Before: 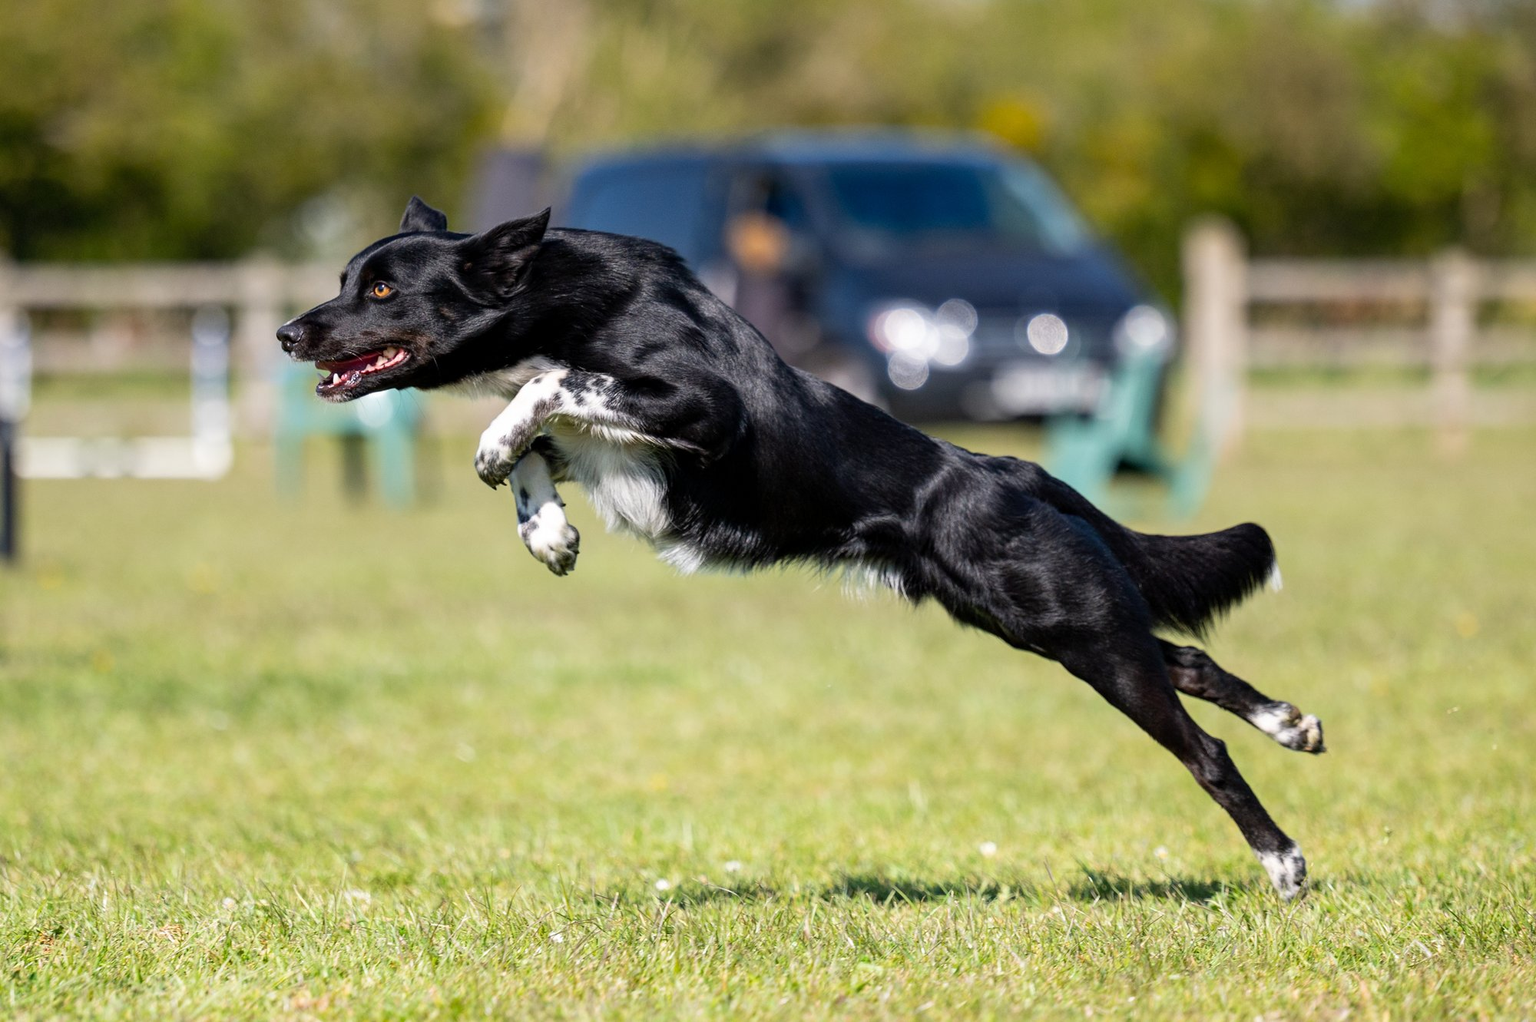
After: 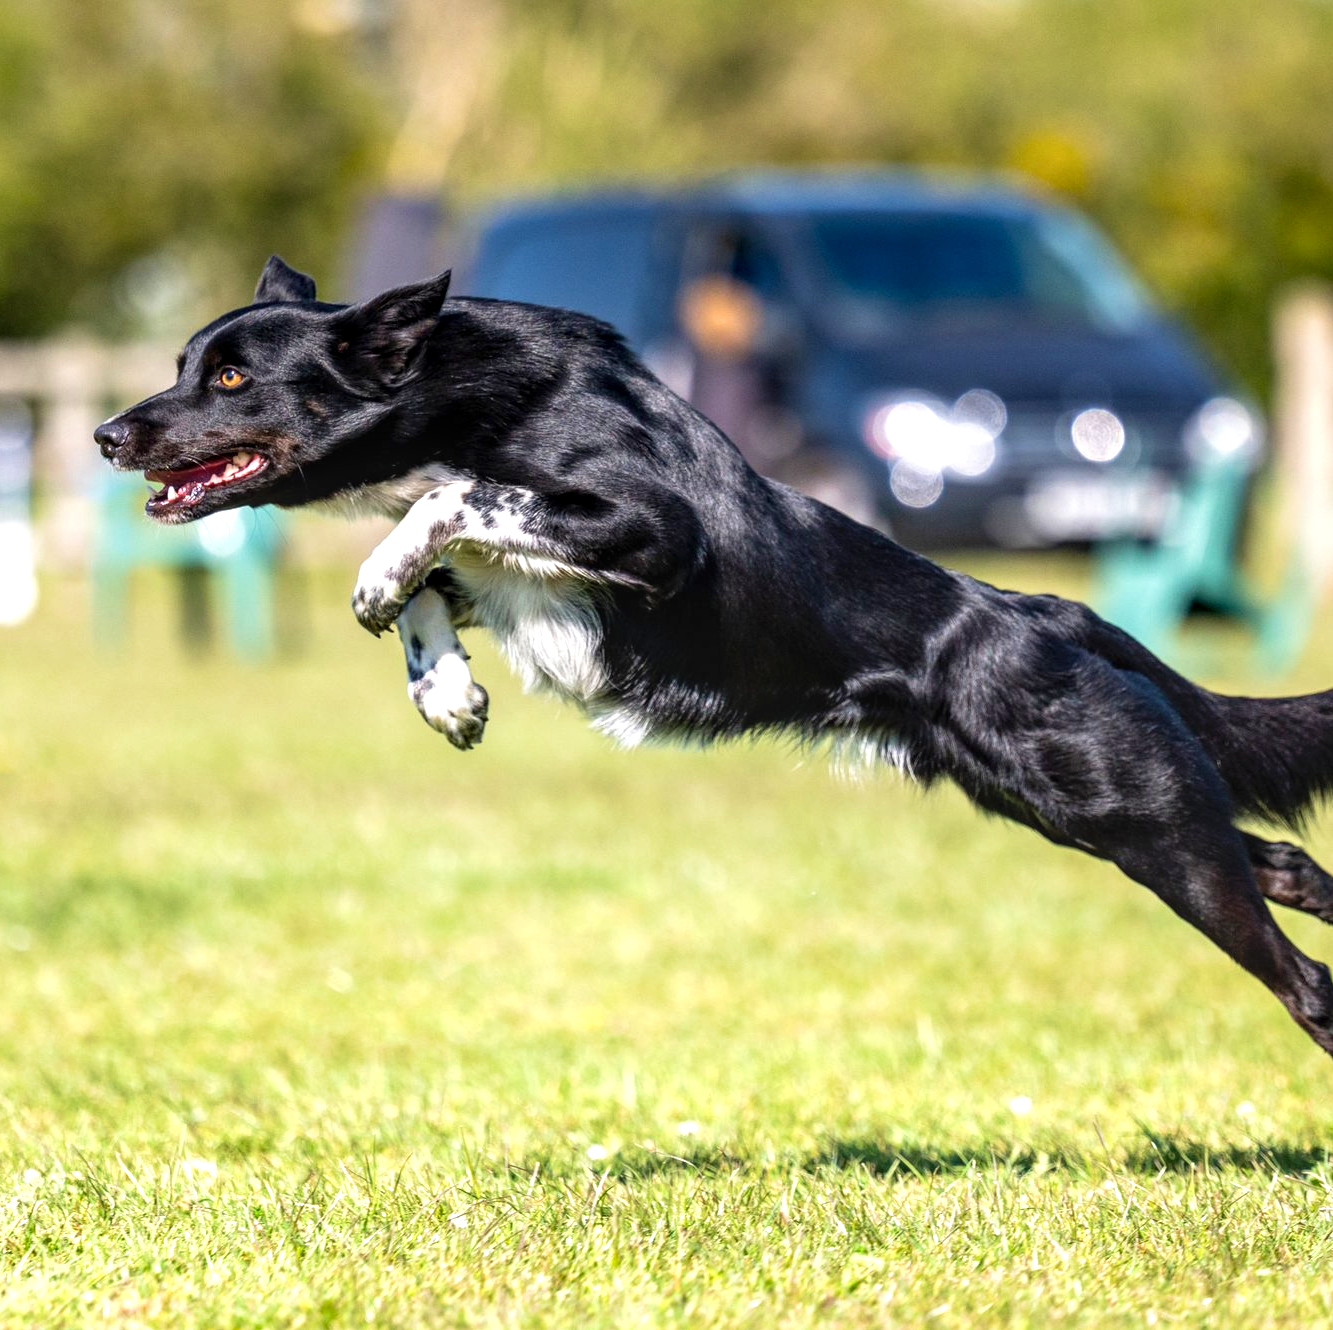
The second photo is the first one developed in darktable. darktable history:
crop and rotate: left 13.331%, right 20.004%
exposure: exposure 0.6 EV, compensate highlight preservation false
local contrast: on, module defaults
velvia: on, module defaults
